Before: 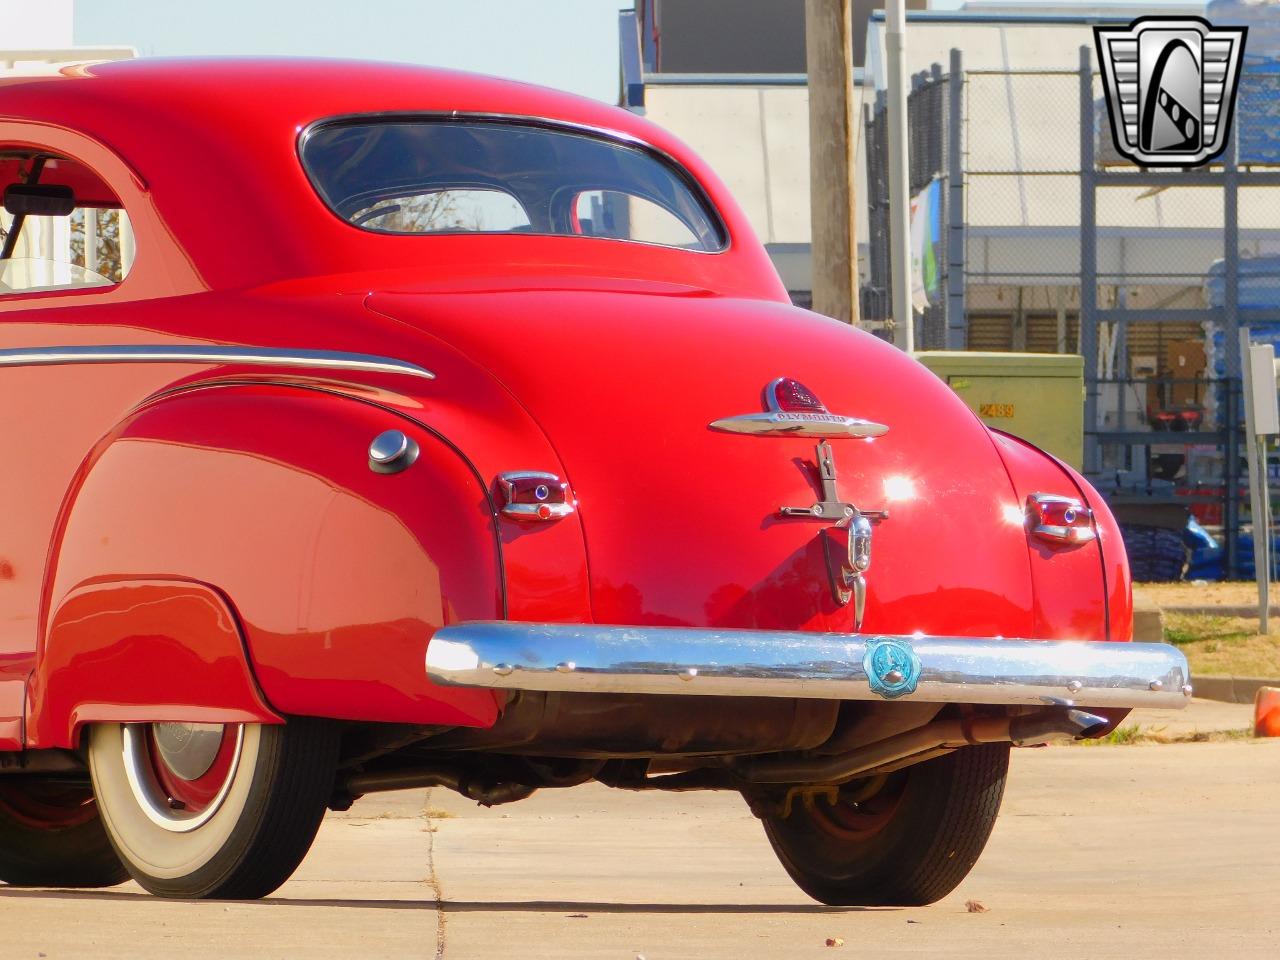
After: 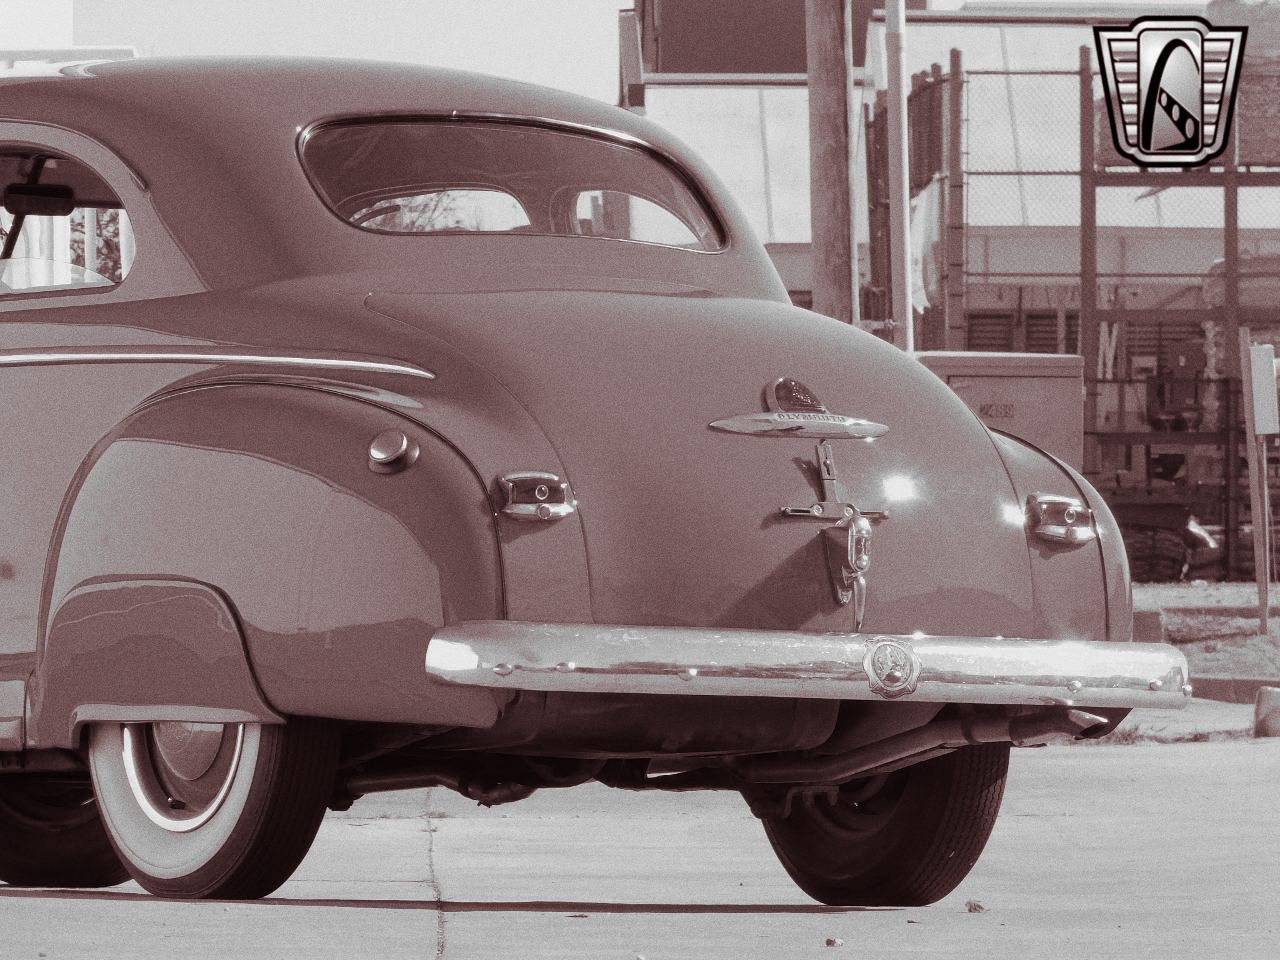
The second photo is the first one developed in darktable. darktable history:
split-toning: shadows › saturation 0.41, highlights › saturation 0, compress 33.55%
grain: coarseness 3.21 ISO
color calibration: output gray [0.22, 0.42, 0.37, 0], gray › normalize channels true, illuminant same as pipeline (D50), adaptation XYZ, x 0.346, y 0.359, gamut compression 0
